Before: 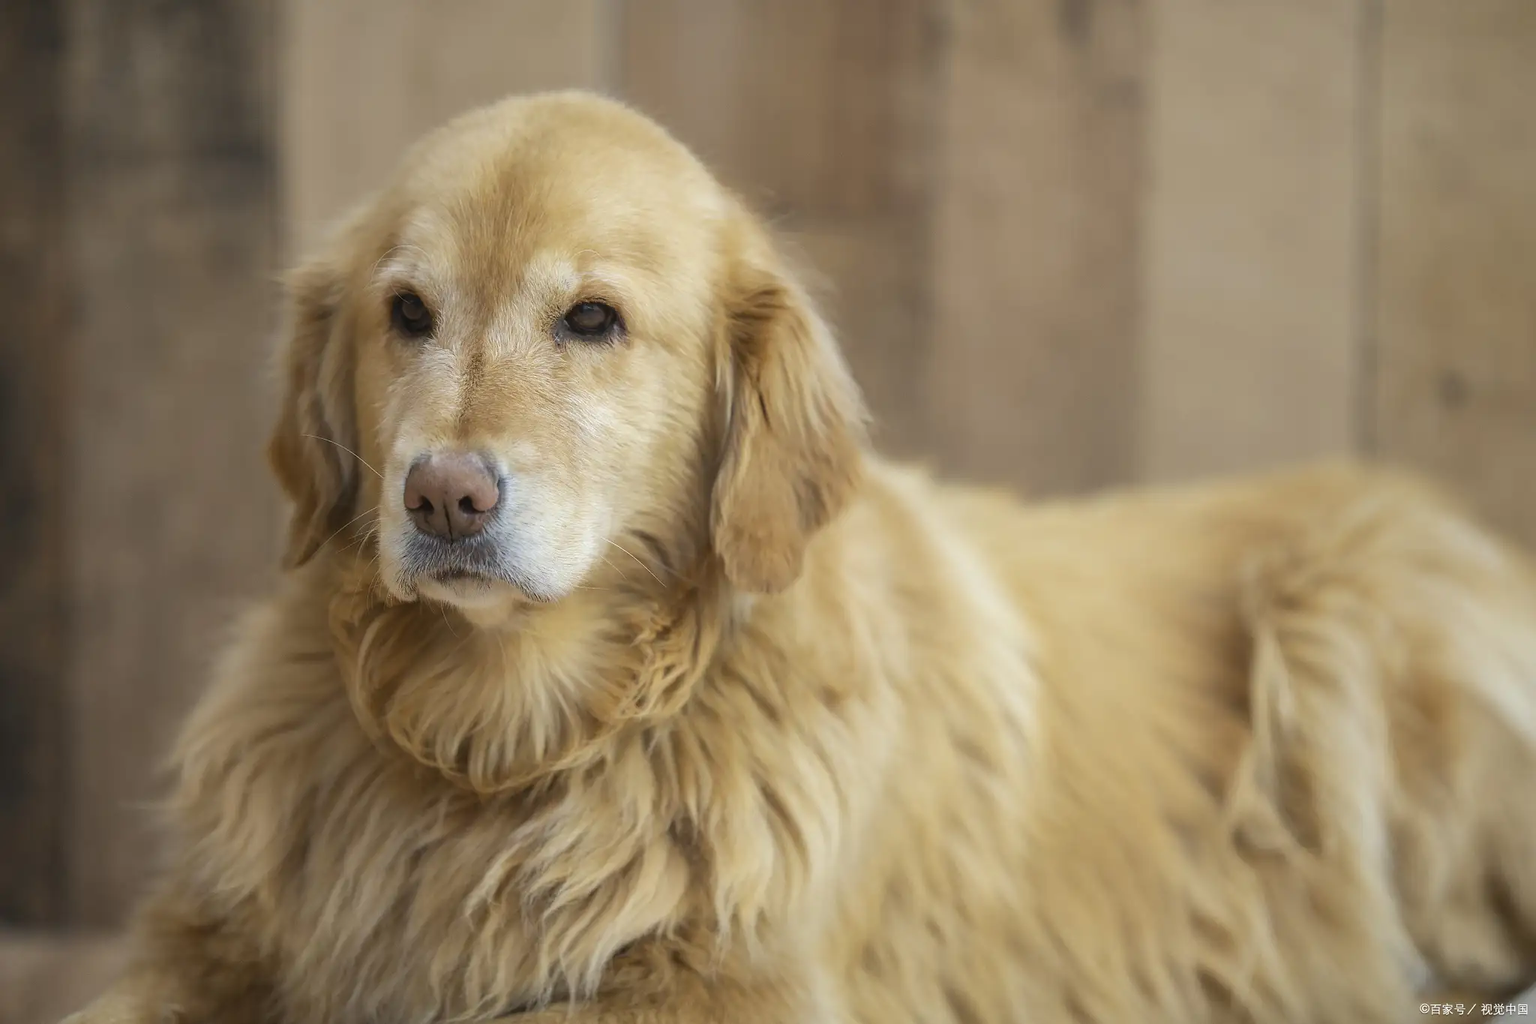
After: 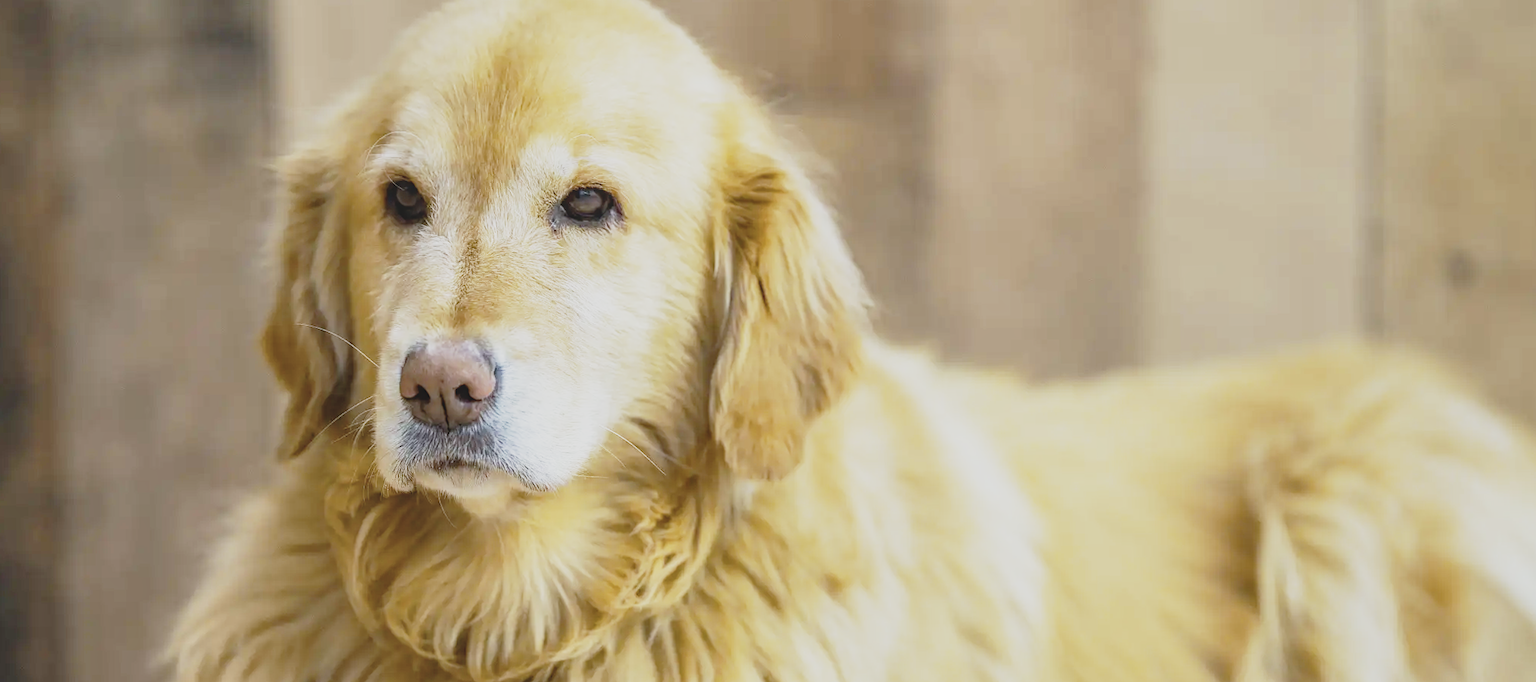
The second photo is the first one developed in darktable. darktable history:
local contrast: on, module defaults
contrast brightness saturation: contrast -0.26, saturation -0.43
crop: top 11.166%, bottom 22.168%
white balance: red 0.967, blue 1.049
rotate and perspective: rotation -0.45°, automatic cropping original format, crop left 0.008, crop right 0.992, crop top 0.012, crop bottom 0.988
base curve: curves: ch0 [(0, 0) (0.012, 0.01) (0.073, 0.168) (0.31, 0.711) (0.645, 0.957) (1, 1)], preserve colors none
color balance rgb: perceptual saturation grading › global saturation 40%, global vibrance 15%
haze removal: compatibility mode true, adaptive false
